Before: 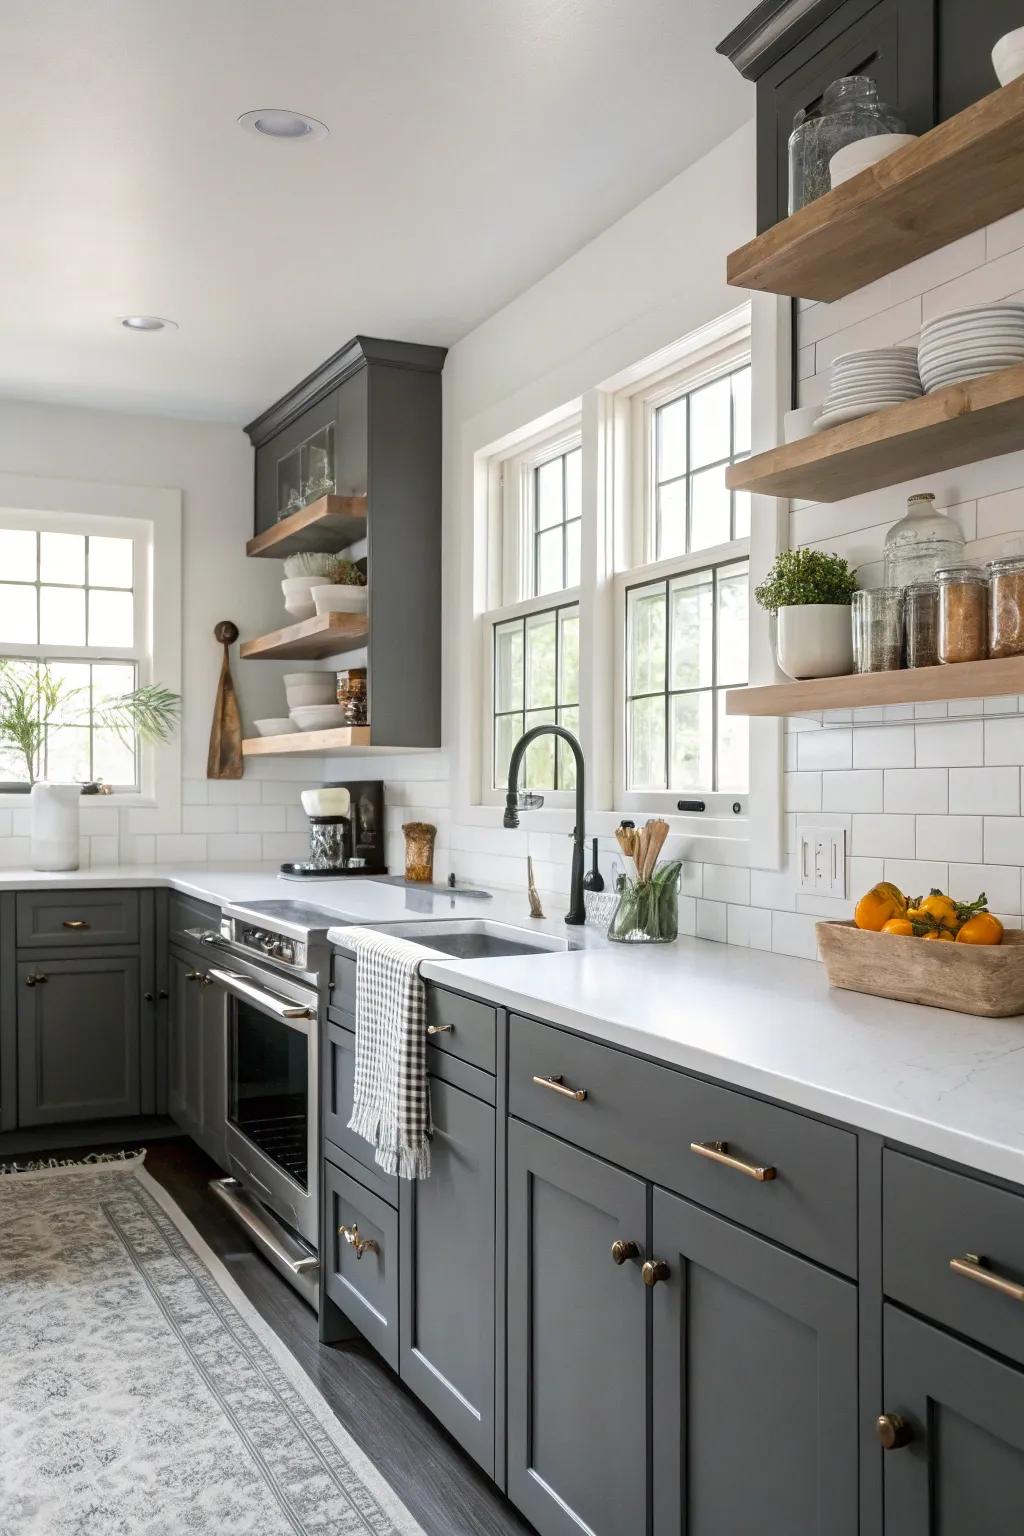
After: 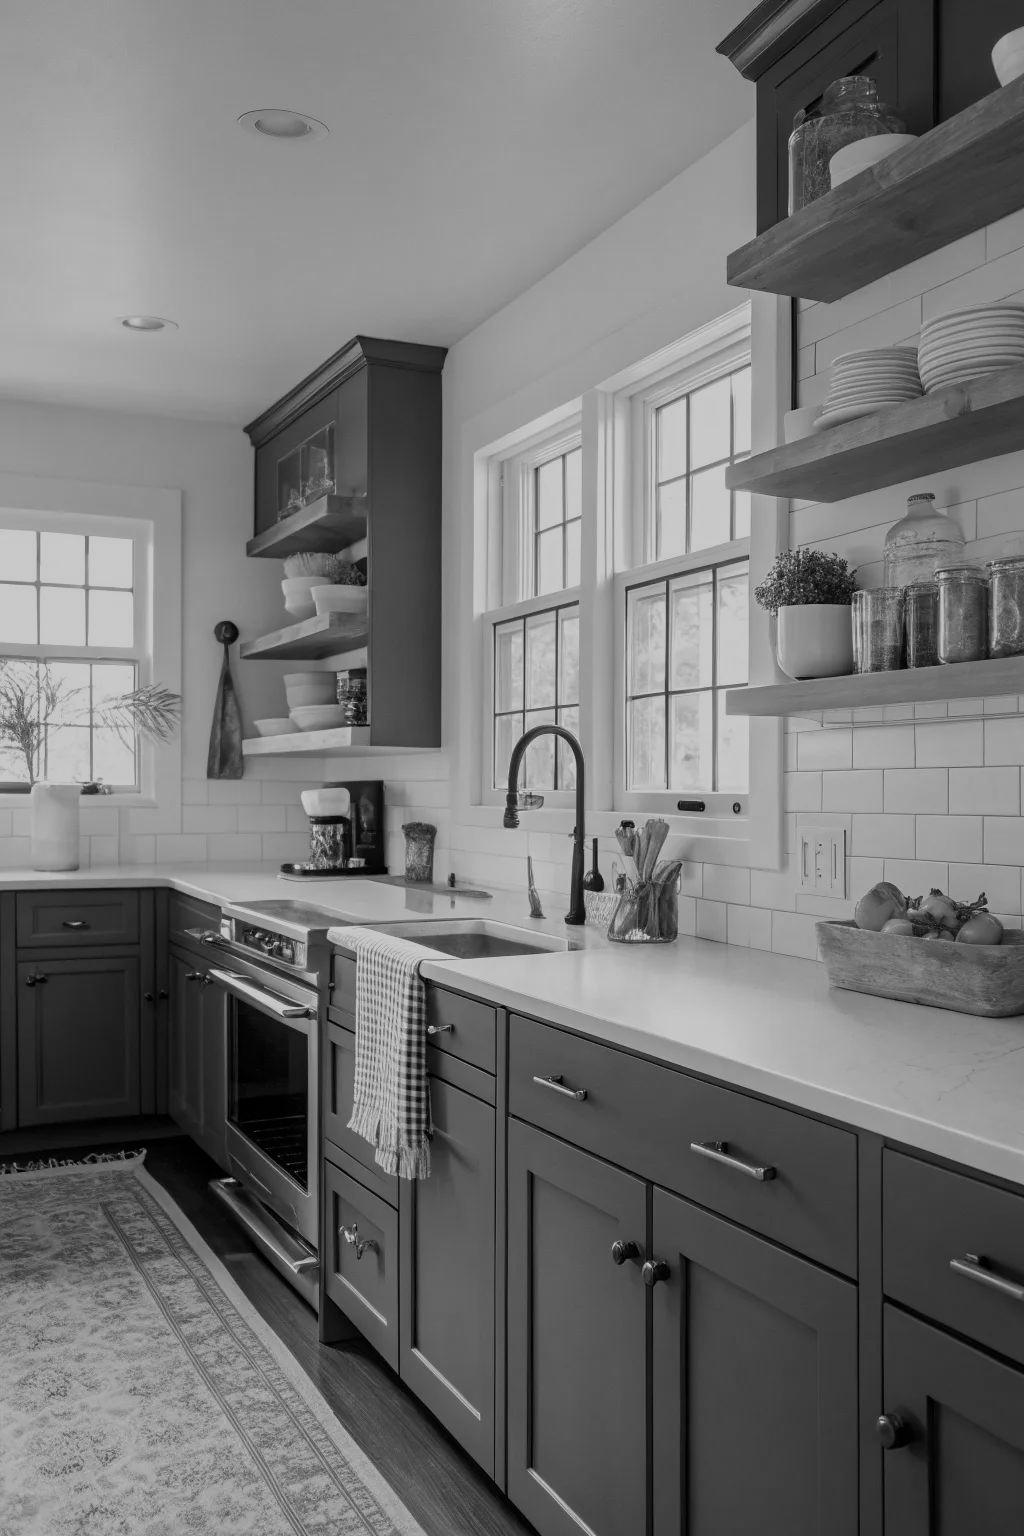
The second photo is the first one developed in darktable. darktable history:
color correction: highlights a* 5.62, highlights b* 33.57, shadows a* -25.86, shadows b* 4.02
exposure: black level correction 0, exposure -0.766 EV, compensate highlight preservation false
monochrome: on, module defaults
